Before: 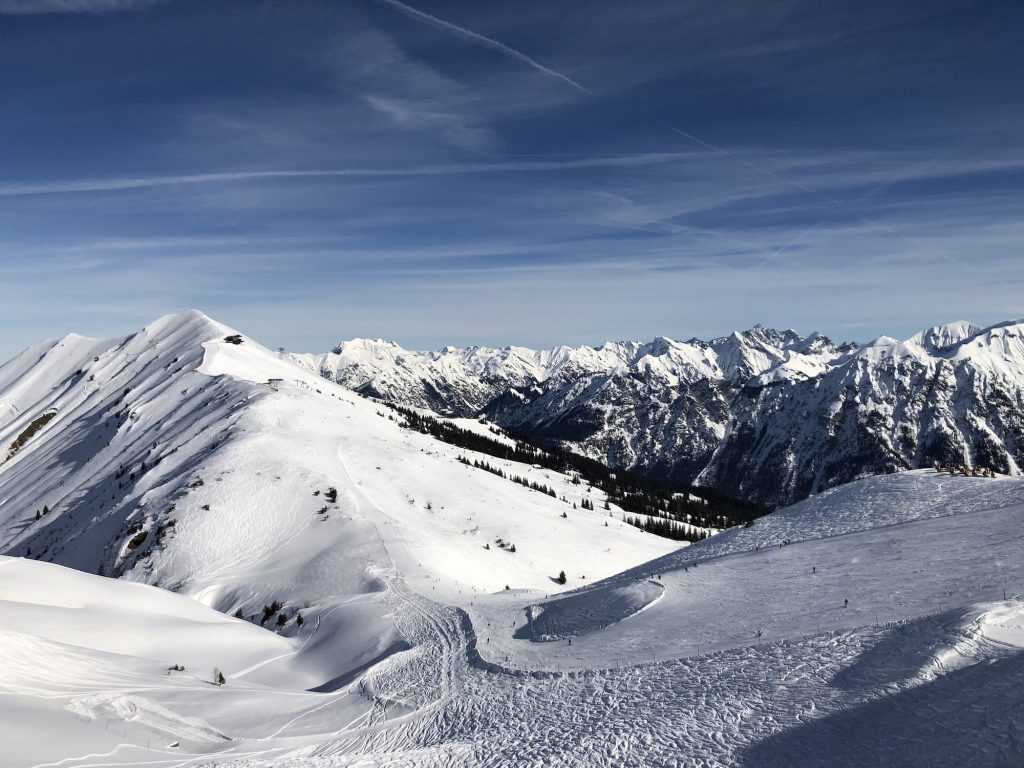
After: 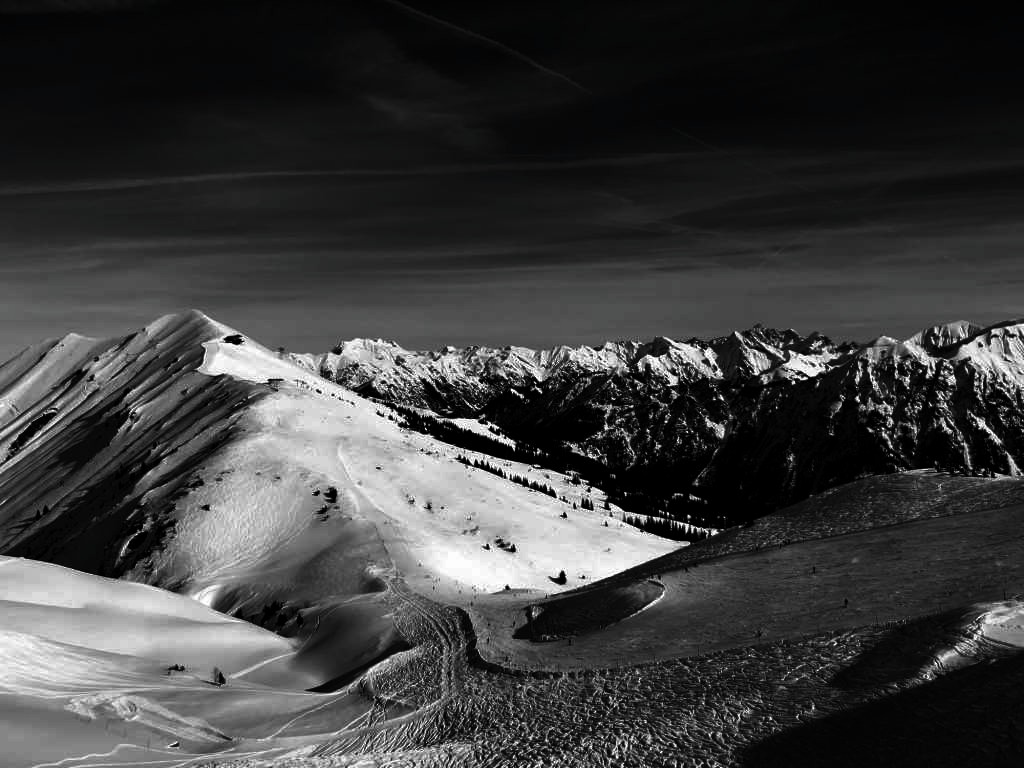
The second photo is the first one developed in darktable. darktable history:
contrast brightness saturation: contrast 0.017, brightness -0.993, saturation -0.984
